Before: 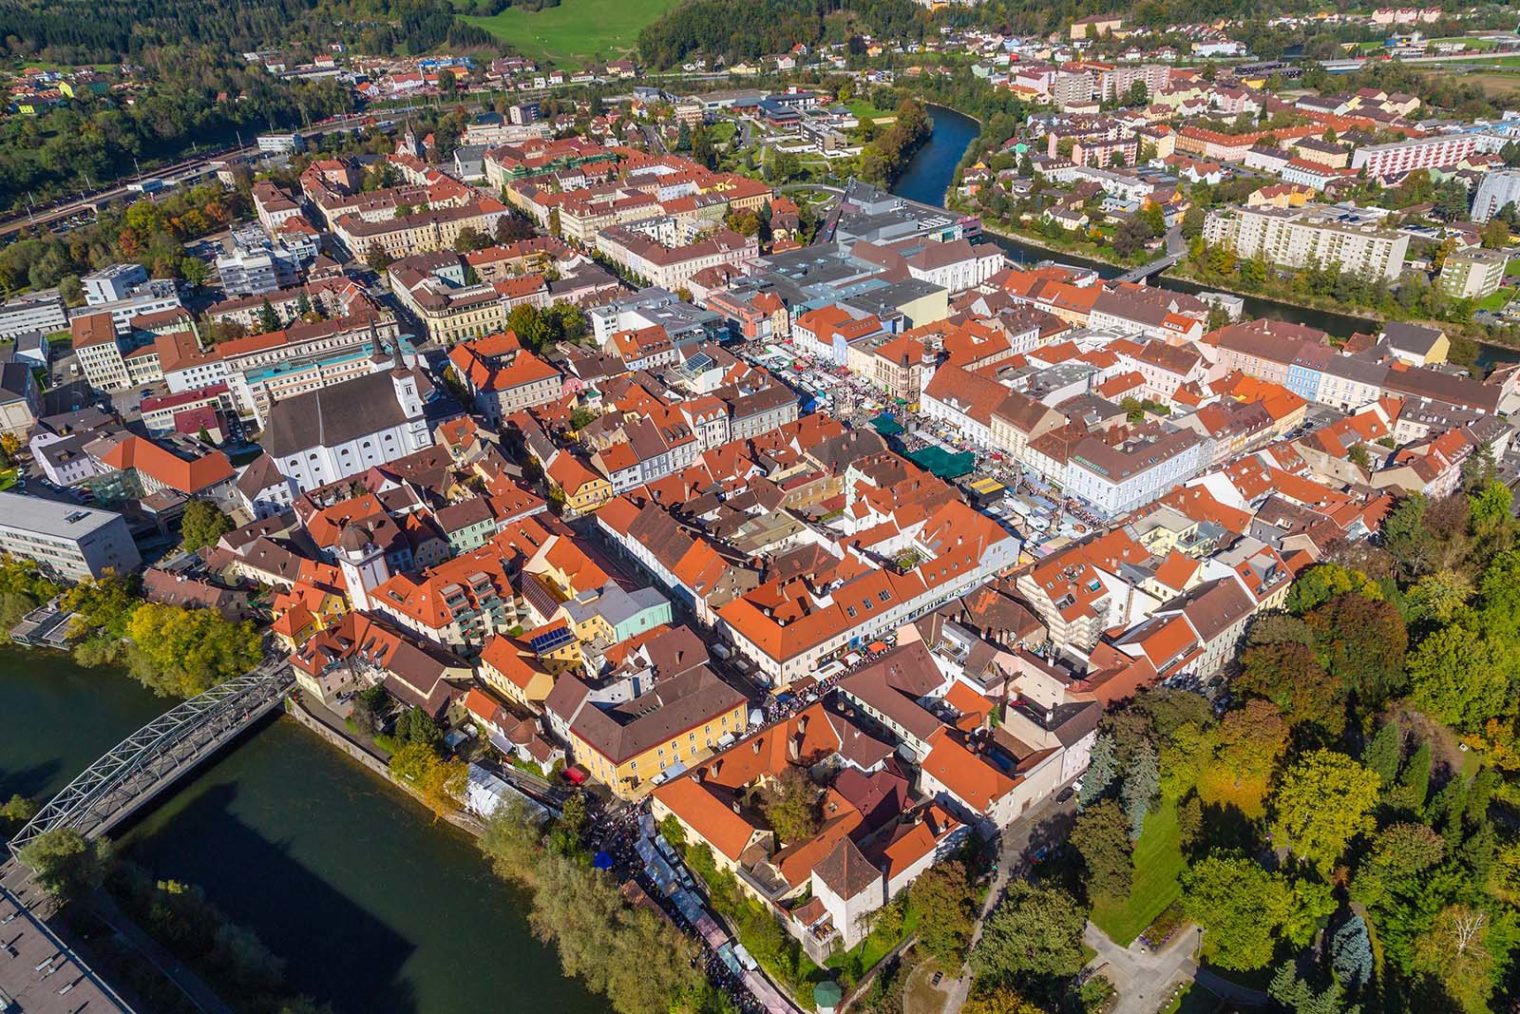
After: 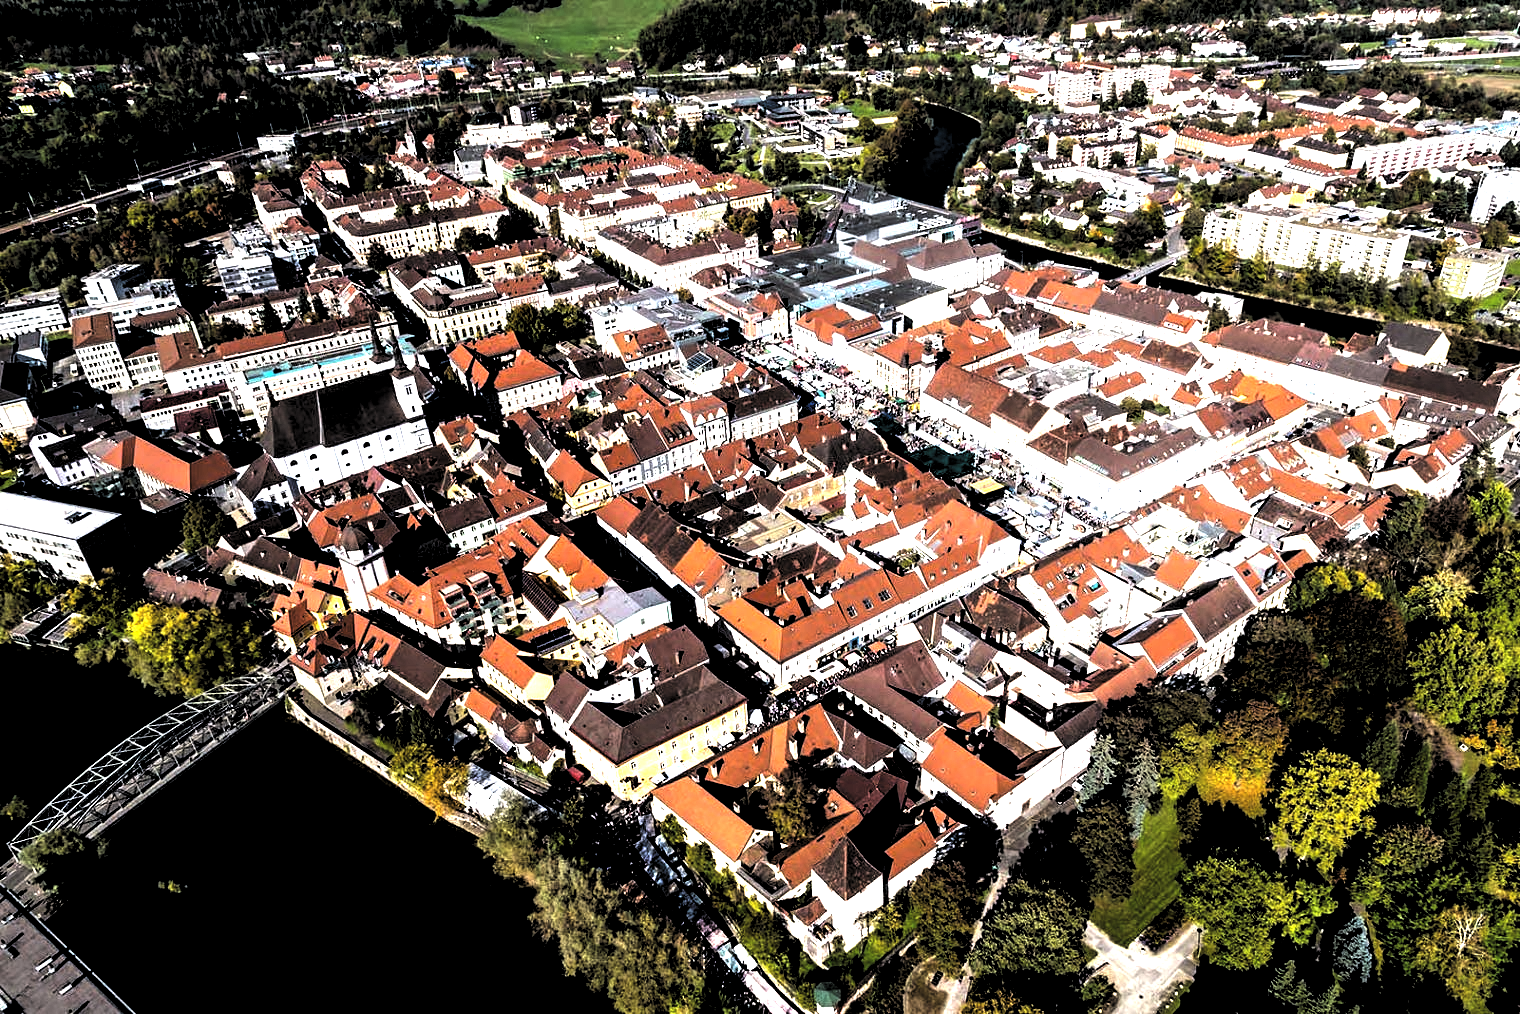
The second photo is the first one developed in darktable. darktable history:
exposure: black level correction 0, exposure 1.2 EV, compensate exposure bias true, compensate highlight preservation false
levels: levels [0.514, 0.759, 1]
